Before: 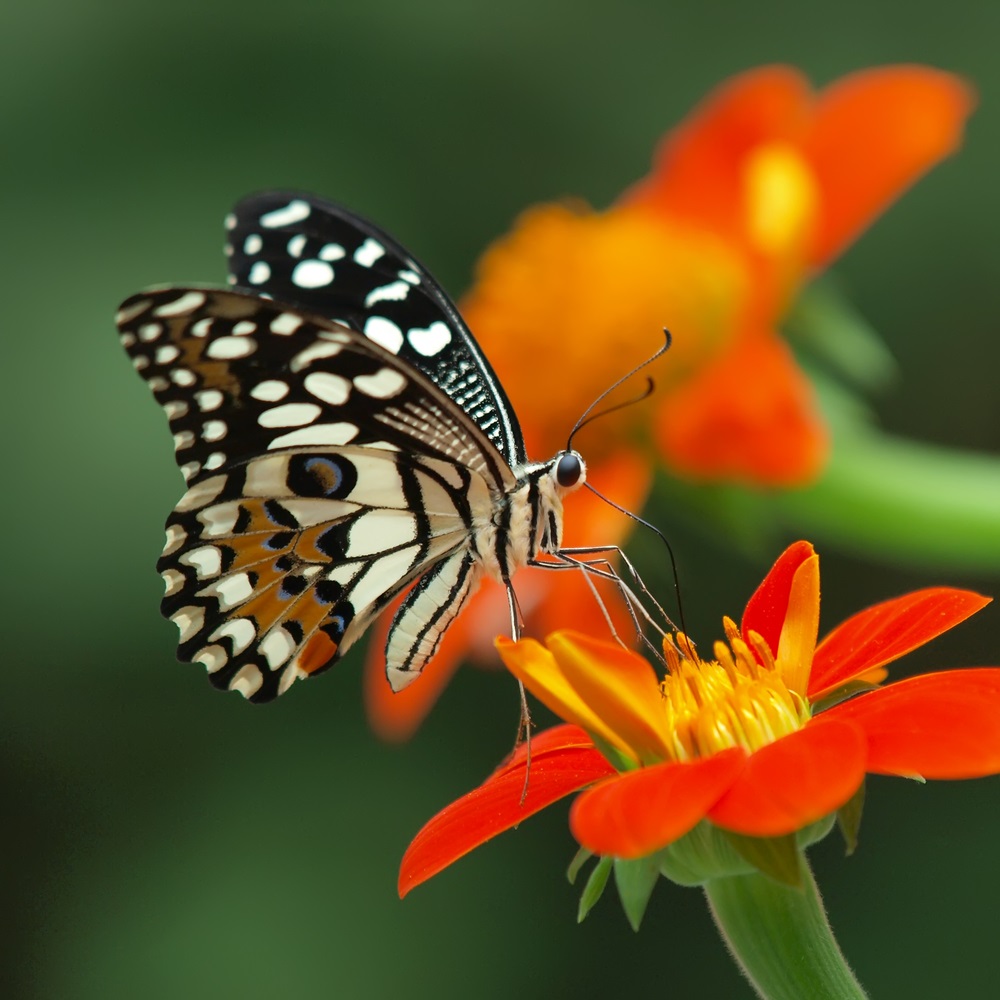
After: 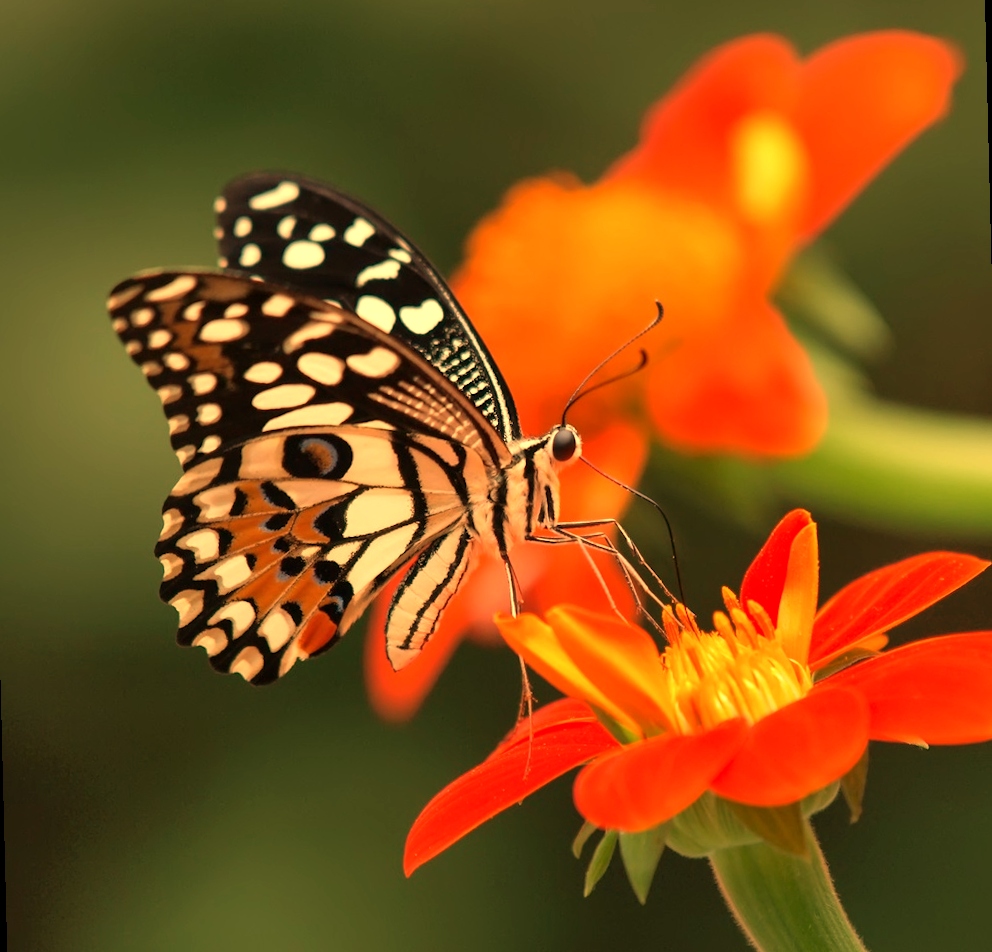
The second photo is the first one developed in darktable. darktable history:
rotate and perspective: rotation -1.42°, crop left 0.016, crop right 0.984, crop top 0.035, crop bottom 0.965
white balance: red 1.467, blue 0.684
local contrast: highlights 100%, shadows 100%, detail 120%, midtone range 0.2
